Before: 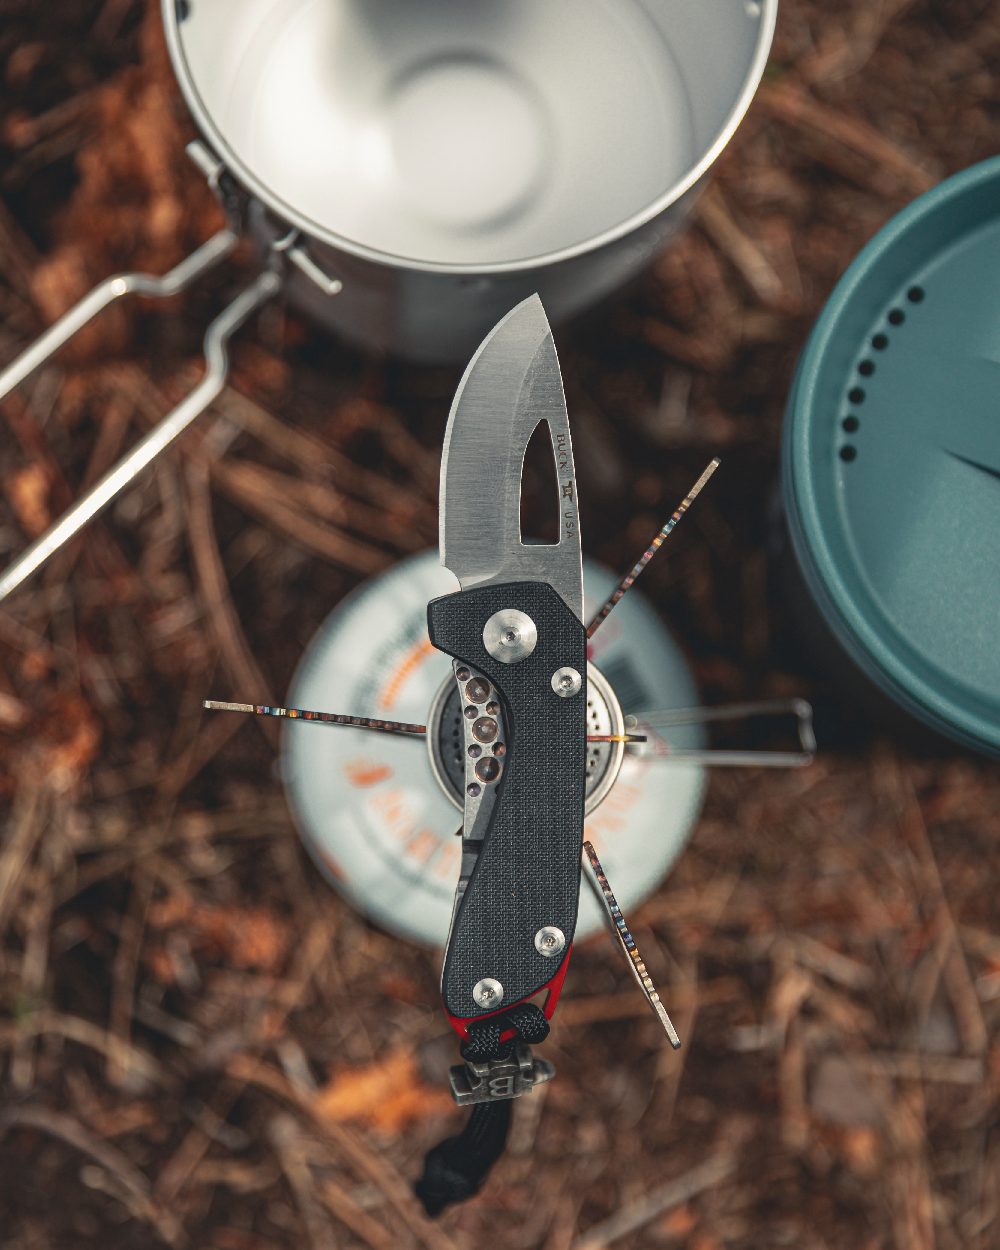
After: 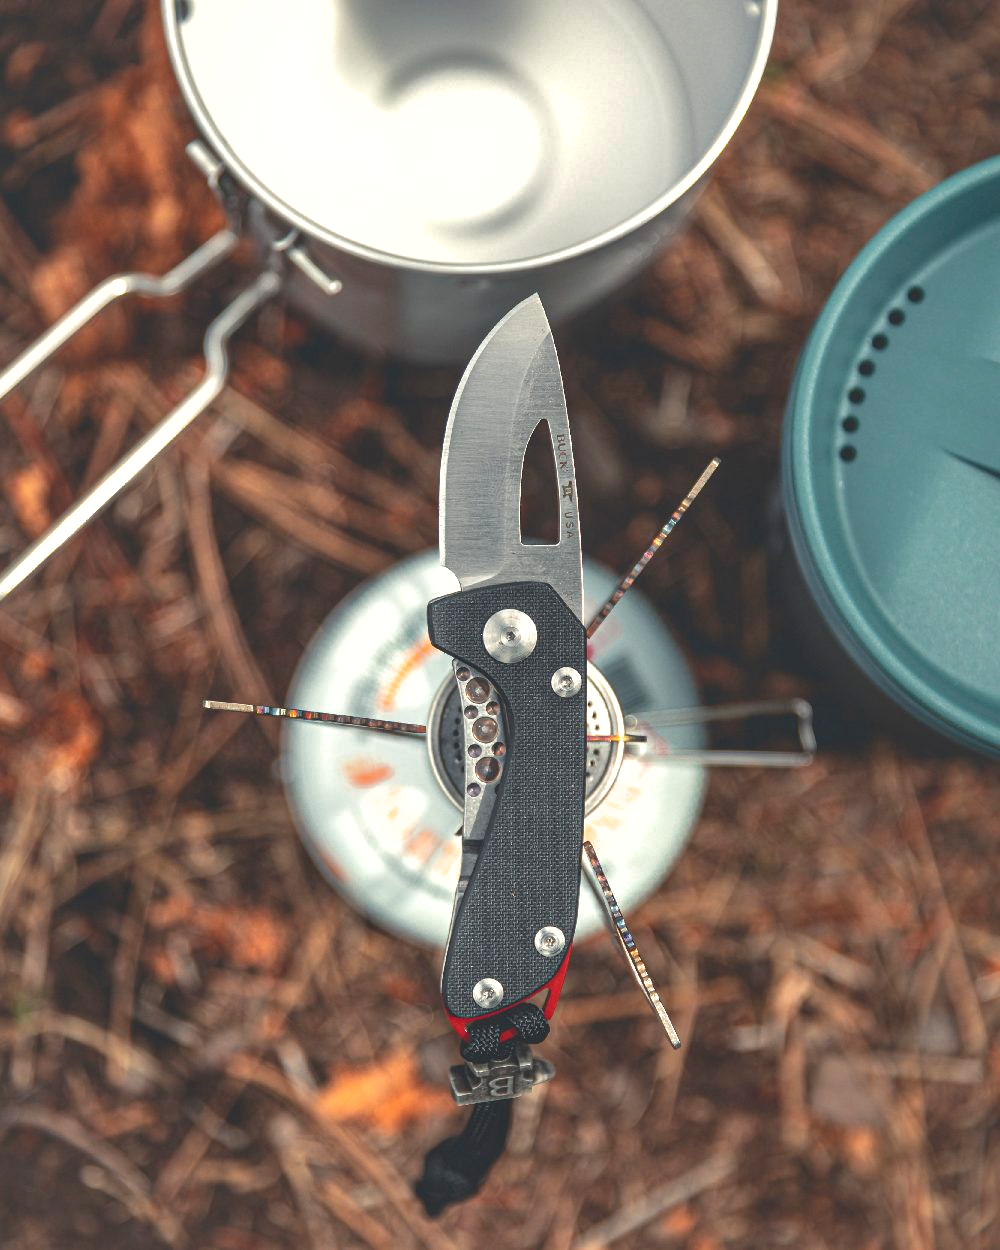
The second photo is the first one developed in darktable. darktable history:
exposure: black level correction 0, exposure 0.7 EV, compensate exposure bias true, compensate highlight preservation false
shadows and highlights: on, module defaults
